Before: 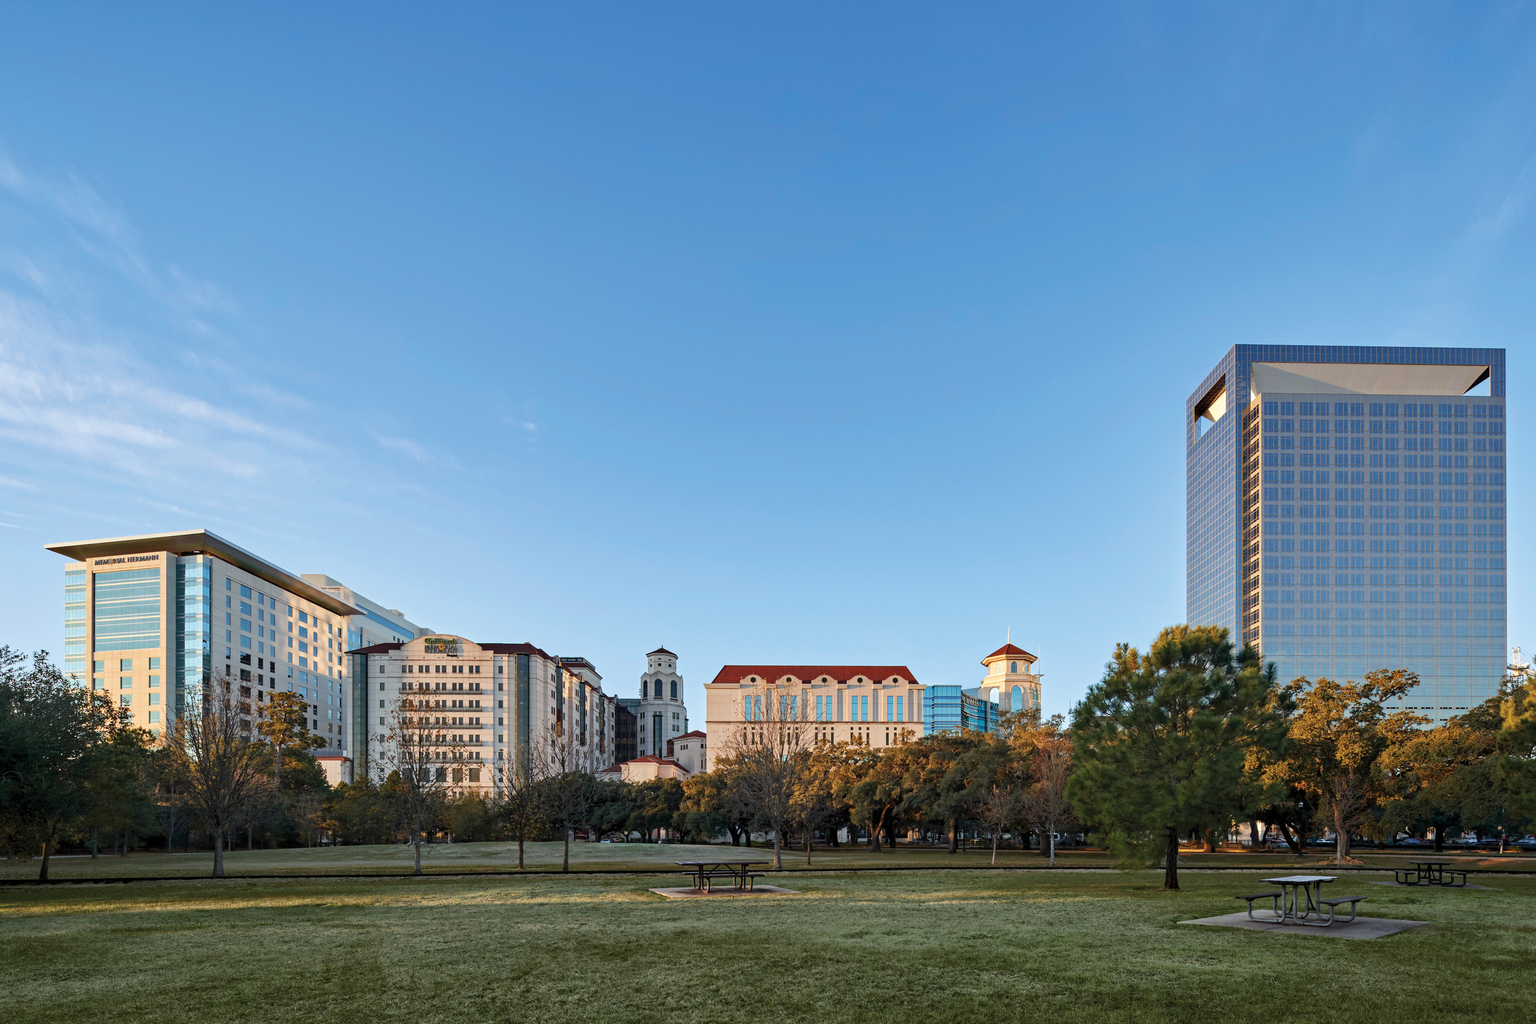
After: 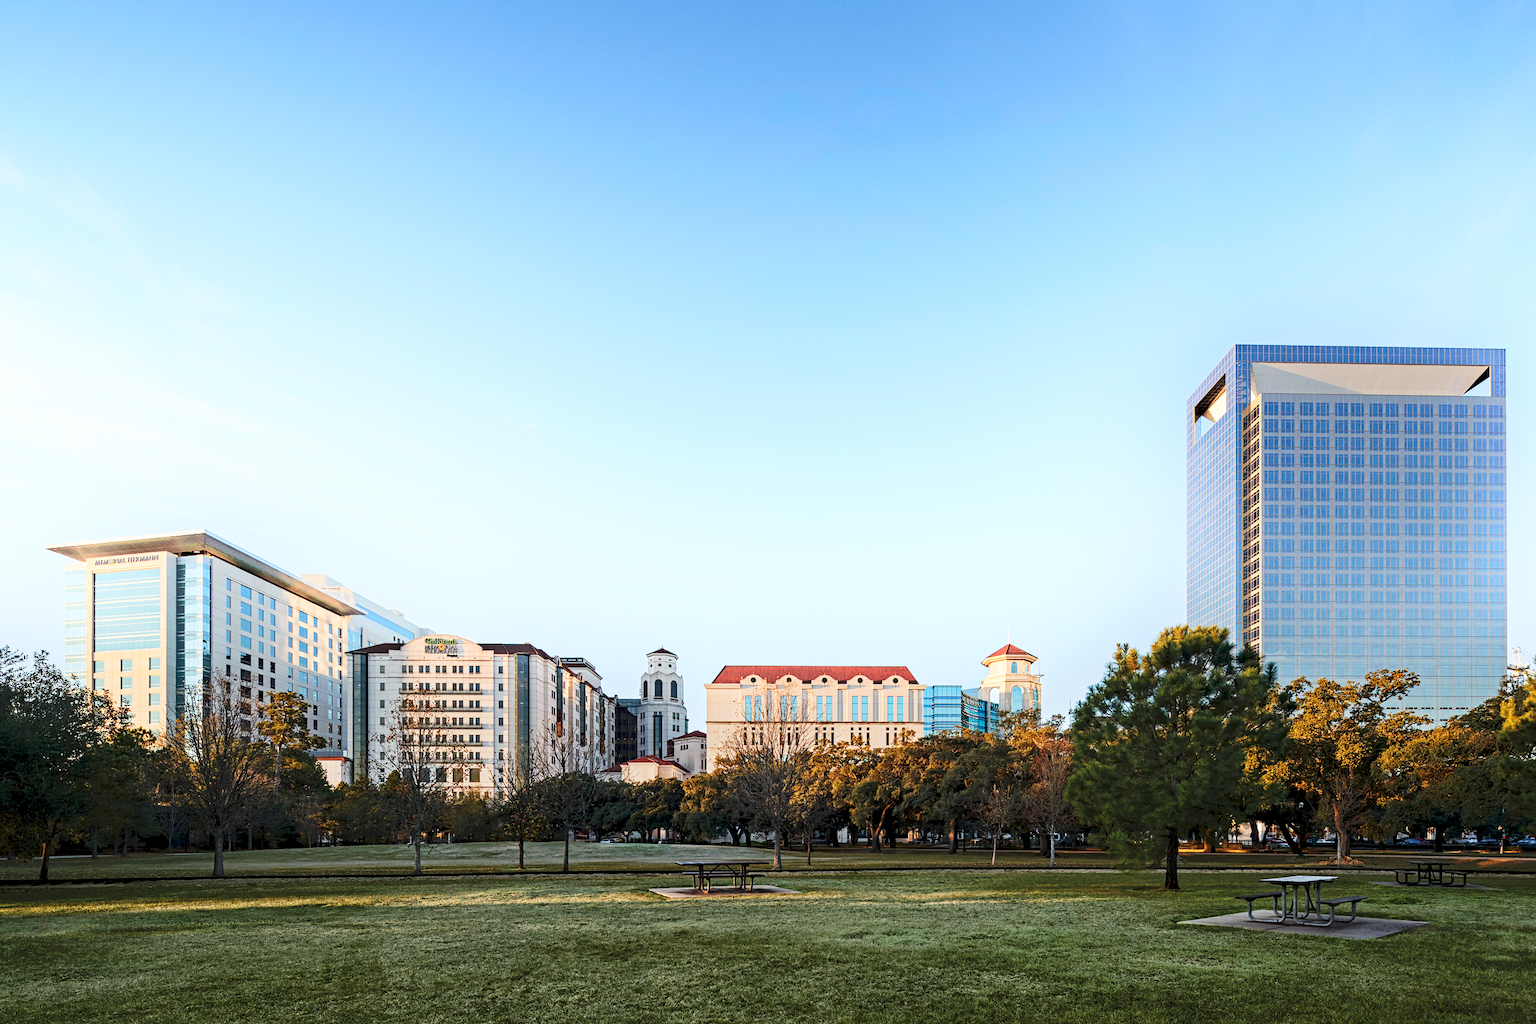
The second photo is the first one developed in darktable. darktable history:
shadows and highlights: shadows -21.42, highlights 99.81, soften with gaussian
contrast equalizer: octaves 7, y [[0.5, 0.5, 0.5, 0.512, 0.552, 0.62], [0.5 ×6], [0.5 ×4, 0.504, 0.553], [0 ×6], [0 ×6]]
exposure: black level correction 0.005, exposure 0.001 EV, compensate exposure bias true, compensate highlight preservation false
tone curve: curves: ch0 [(0, 0) (0.003, 0.072) (0.011, 0.077) (0.025, 0.082) (0.044, 0.094) (0.069, 0.106) (0.1, 0.125) (0.136, 0.145) (0.177, 0.173) (0.224, 0.216) (0.277, 0.281) (0.335, 0.356) (0.399, 0.436) (0.468, 0.53) (0.543, 0.629) (0.623, 0.724) (0.709, 0.808) (0.801, 0.88) (0.898, 0.941) (1, 1)], preserve colors none
